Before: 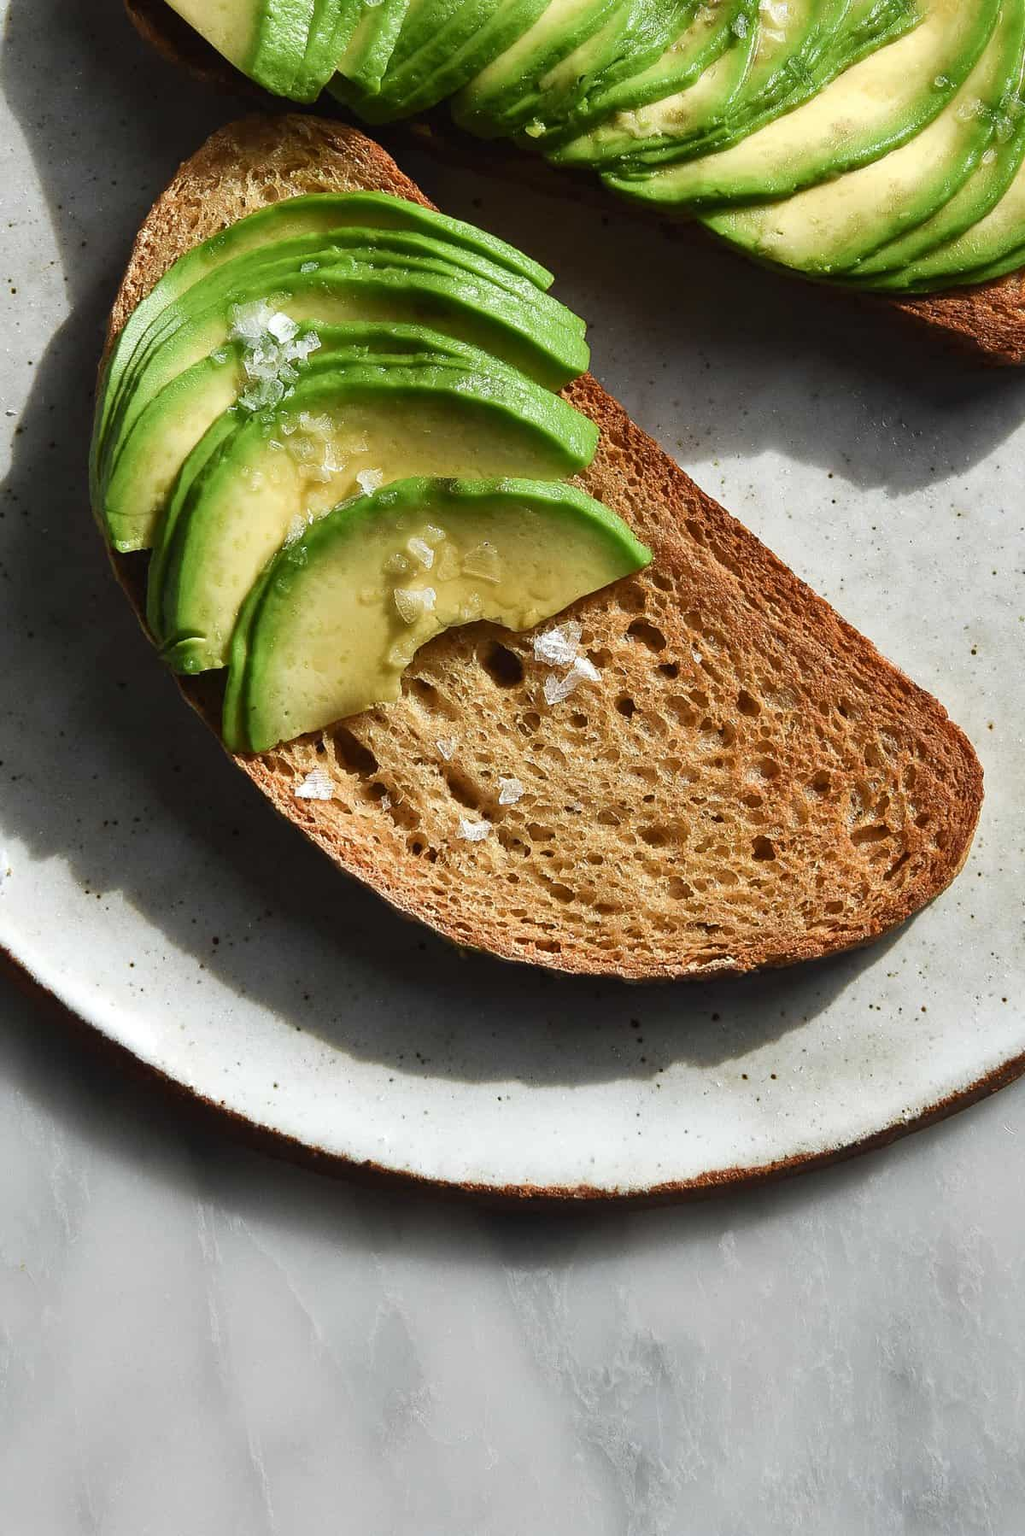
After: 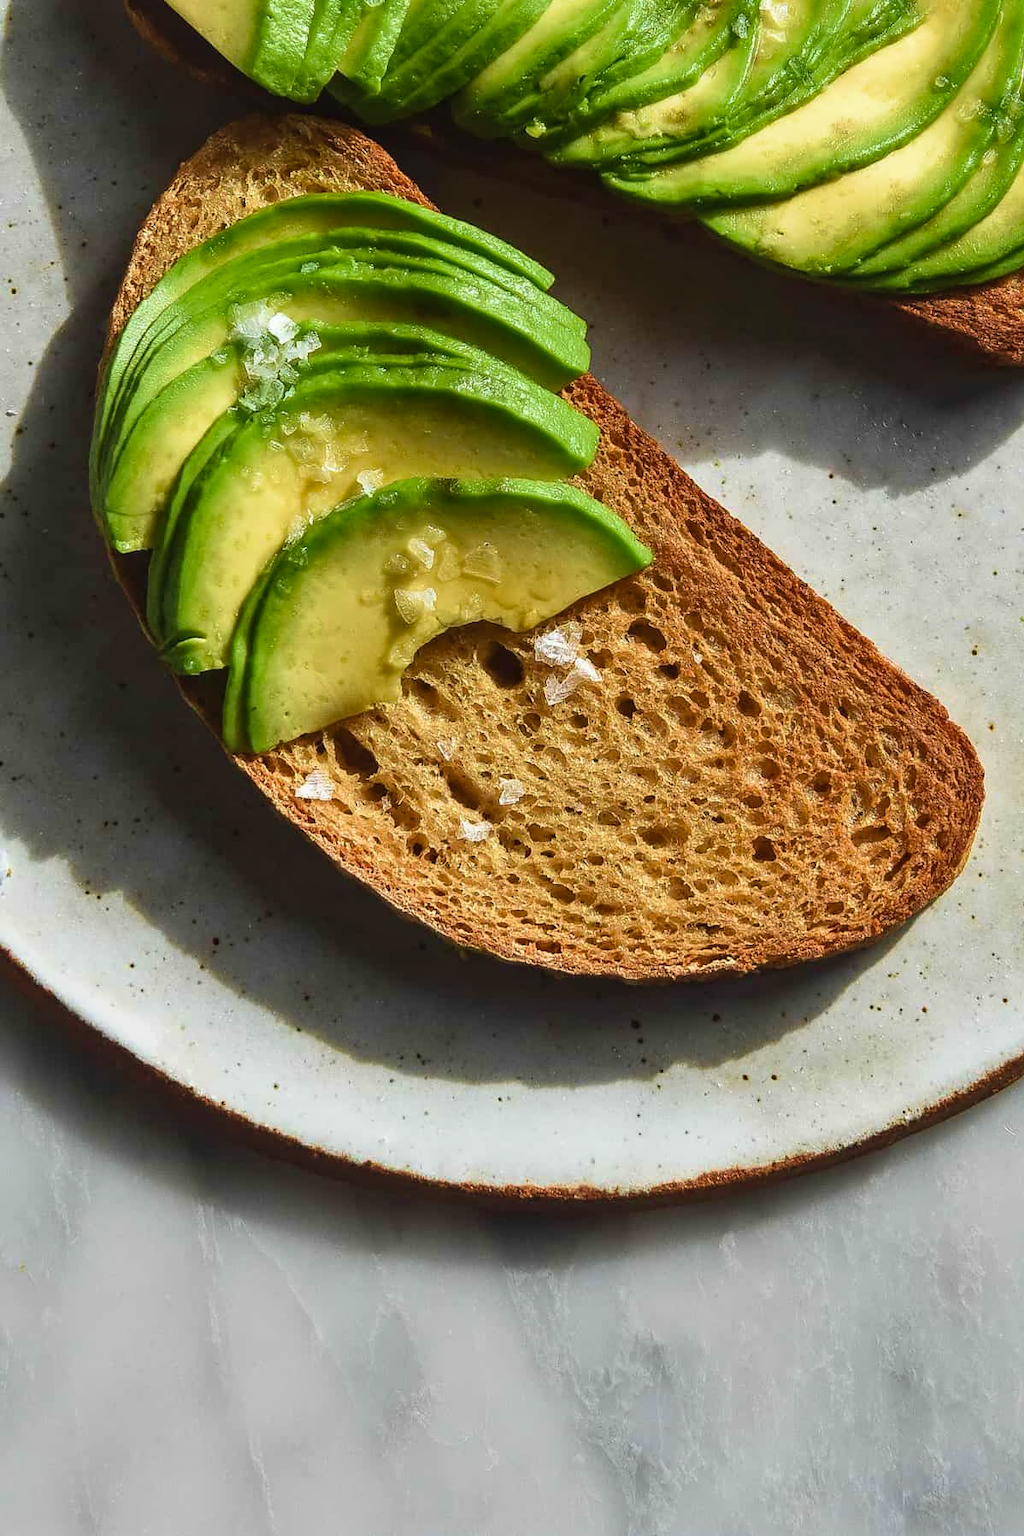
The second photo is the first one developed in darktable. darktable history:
exposure: exposure -0.044 EV, compensate highlight preservation false
color balance rgb: perceptual saturation grading › global saturation 0.591%, global vibrance 29.508%
local contrast: detail 109%
contrast equalizer: octaves 7, y [[0.5, 0.542, 0.583, 0.625, 0.667, 0.708], [0.5 ×6], [0.5 ×6], [0, 0.033, 0.067, 0.1, 0.133, 0.167], [0, 0.05, 0.1, 0.15, 0.2, 0.25]], mix 0.145
velvia: strength 44.94%
